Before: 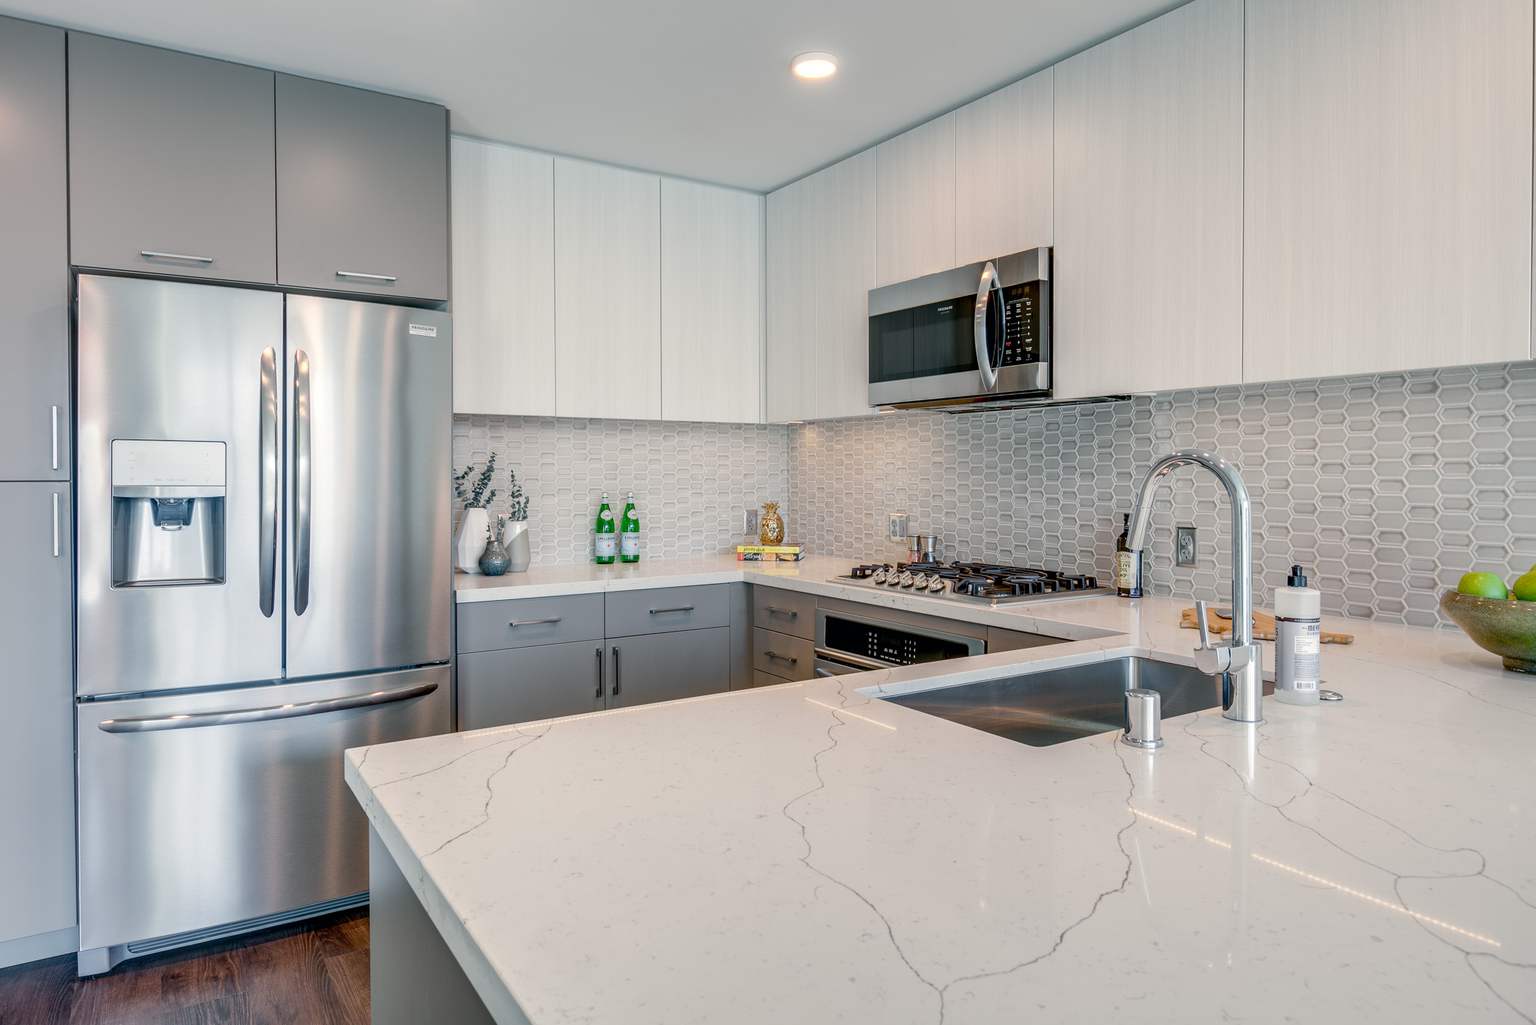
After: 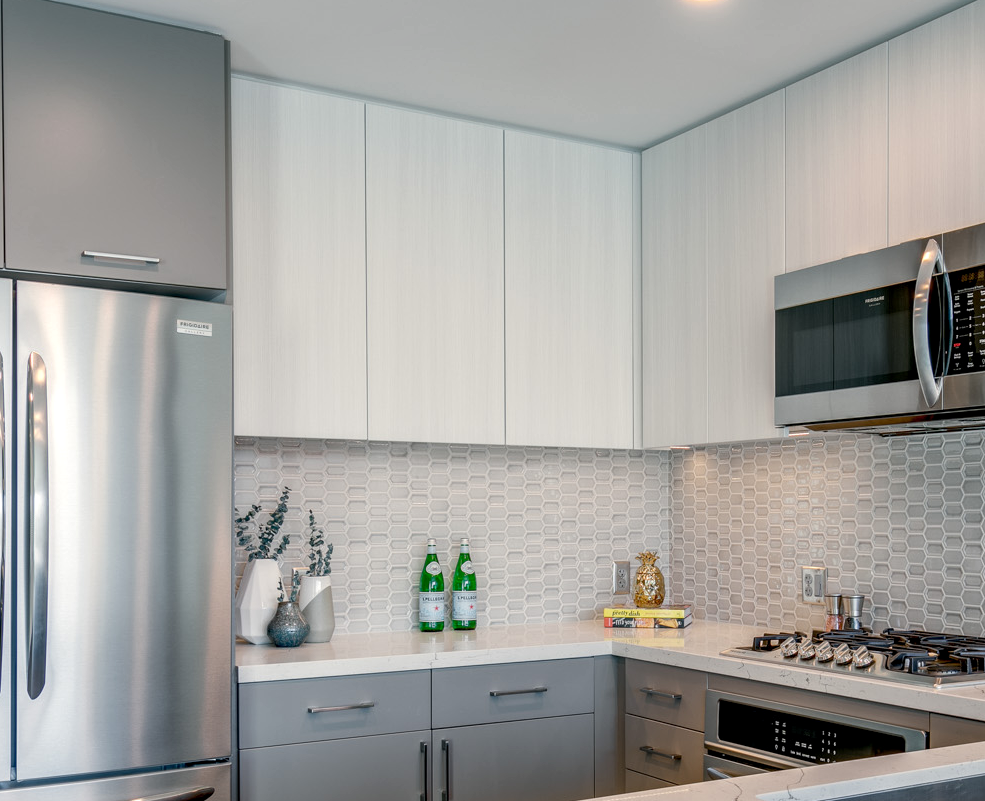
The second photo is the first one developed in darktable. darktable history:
local contrast: highlights 100%, shadows 100%, detail 120%, midtone range 0.2
crop: left 17.835%, top 7.675%, right 32.881%, bottom 32.213%
